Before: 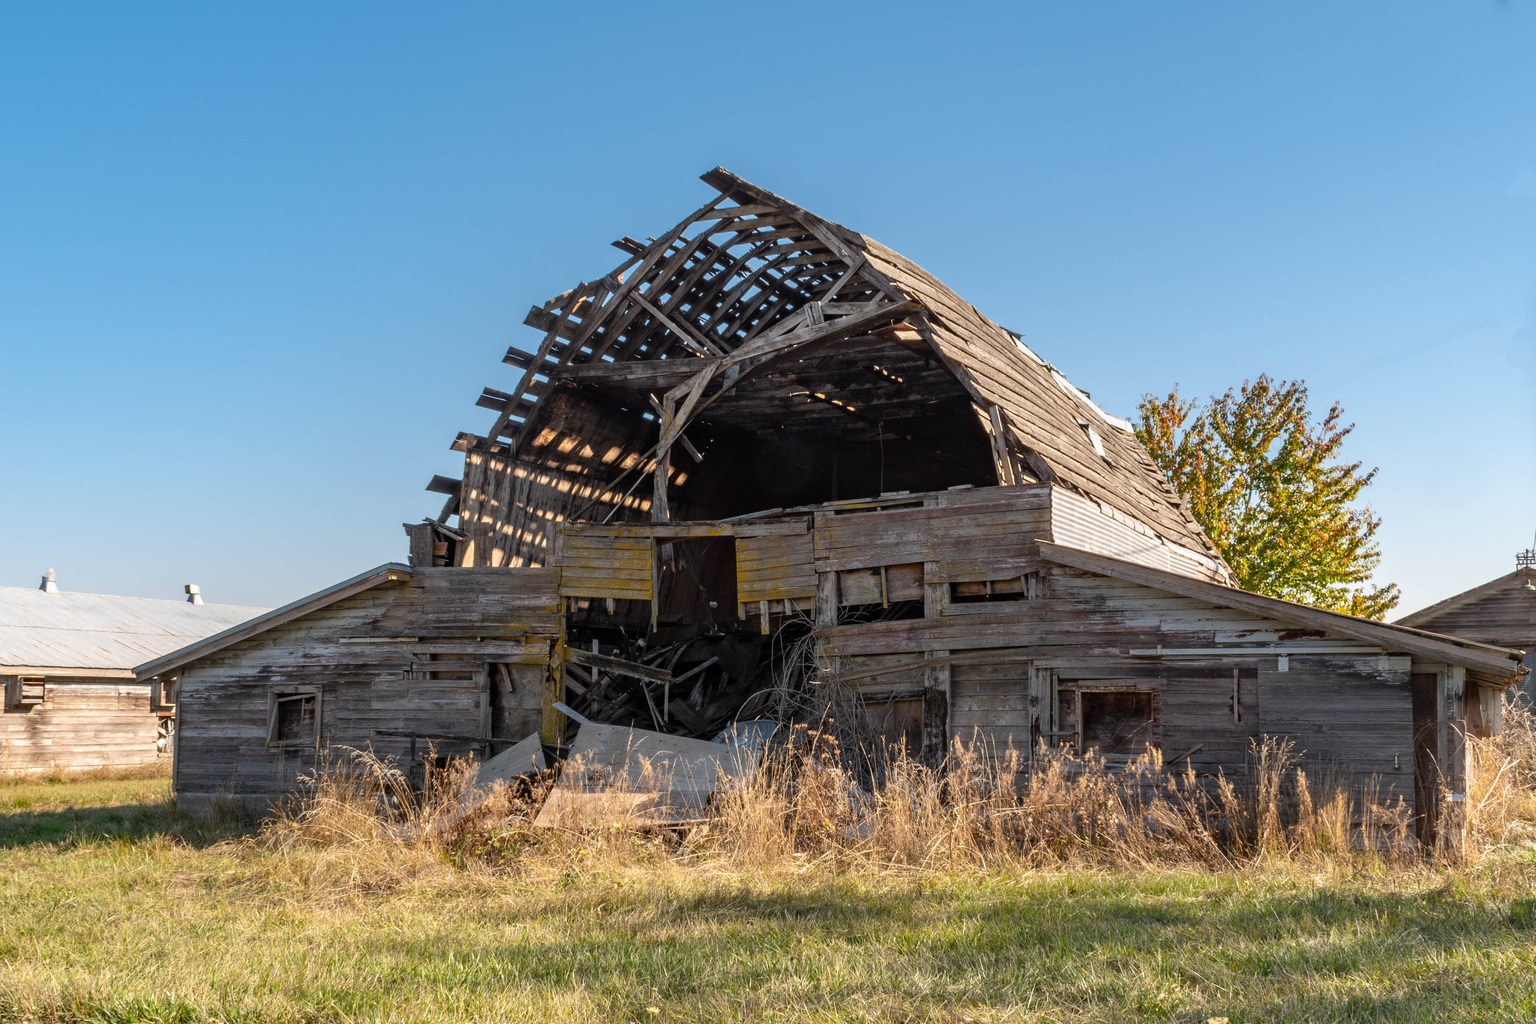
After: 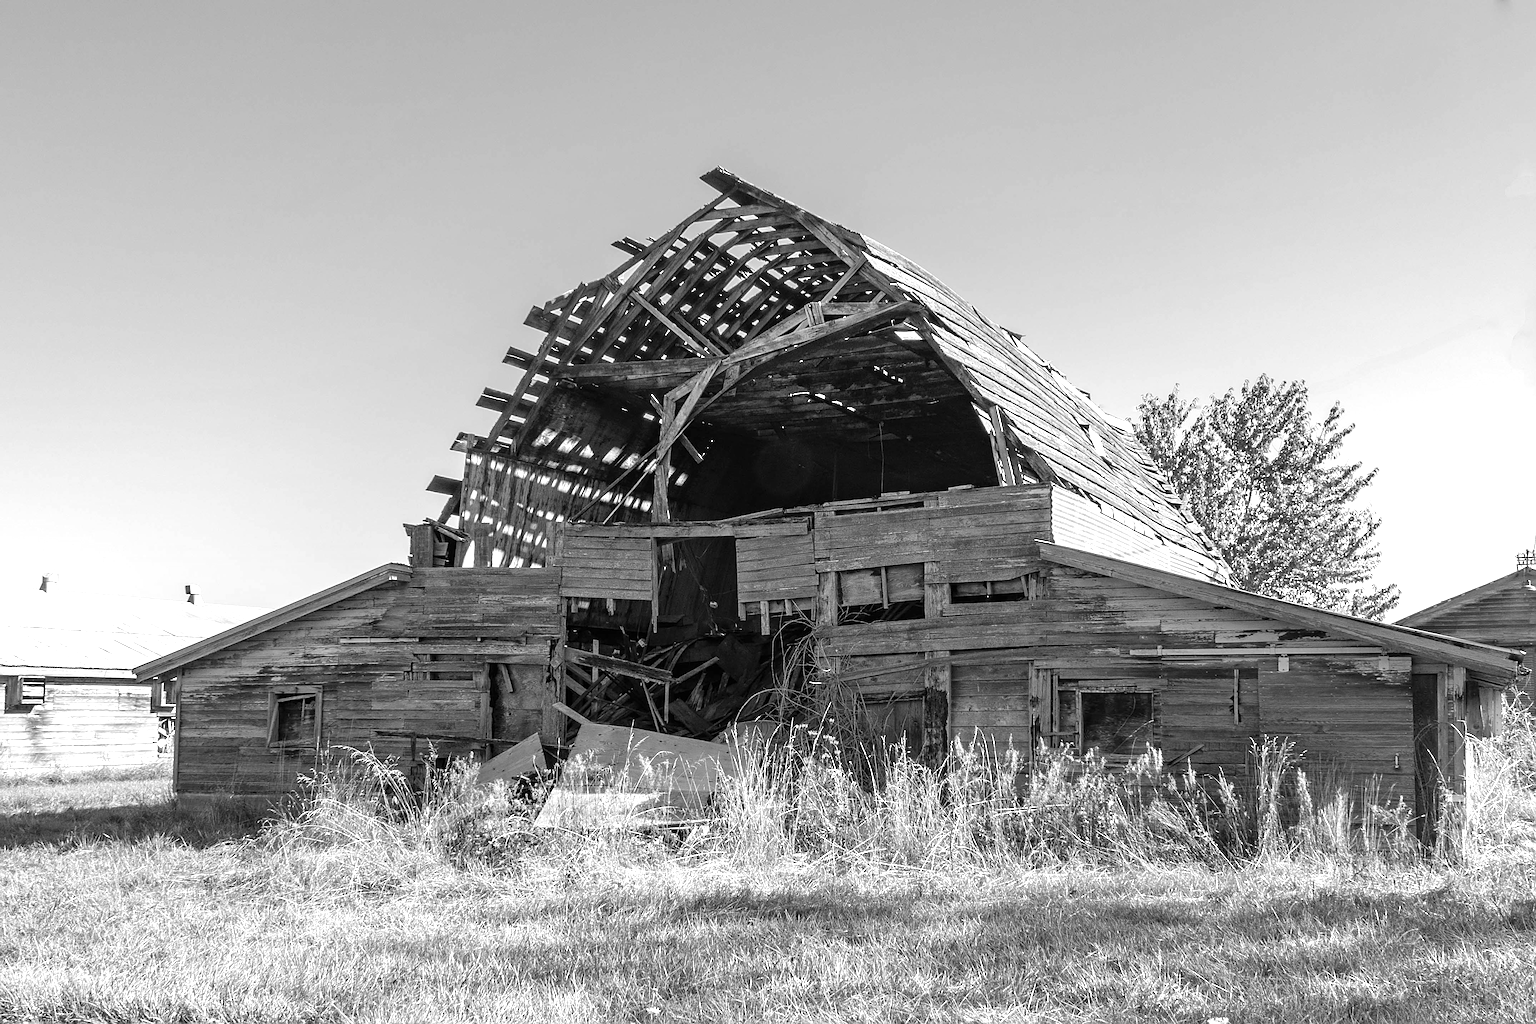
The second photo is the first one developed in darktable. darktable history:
monochrome: on, module defaults
exposure: black level correction 0, exposure 0.7 EV, compensate exposure bias true, compensate highlight preservation false
sharpen: radius 2.584, amount 0.688
